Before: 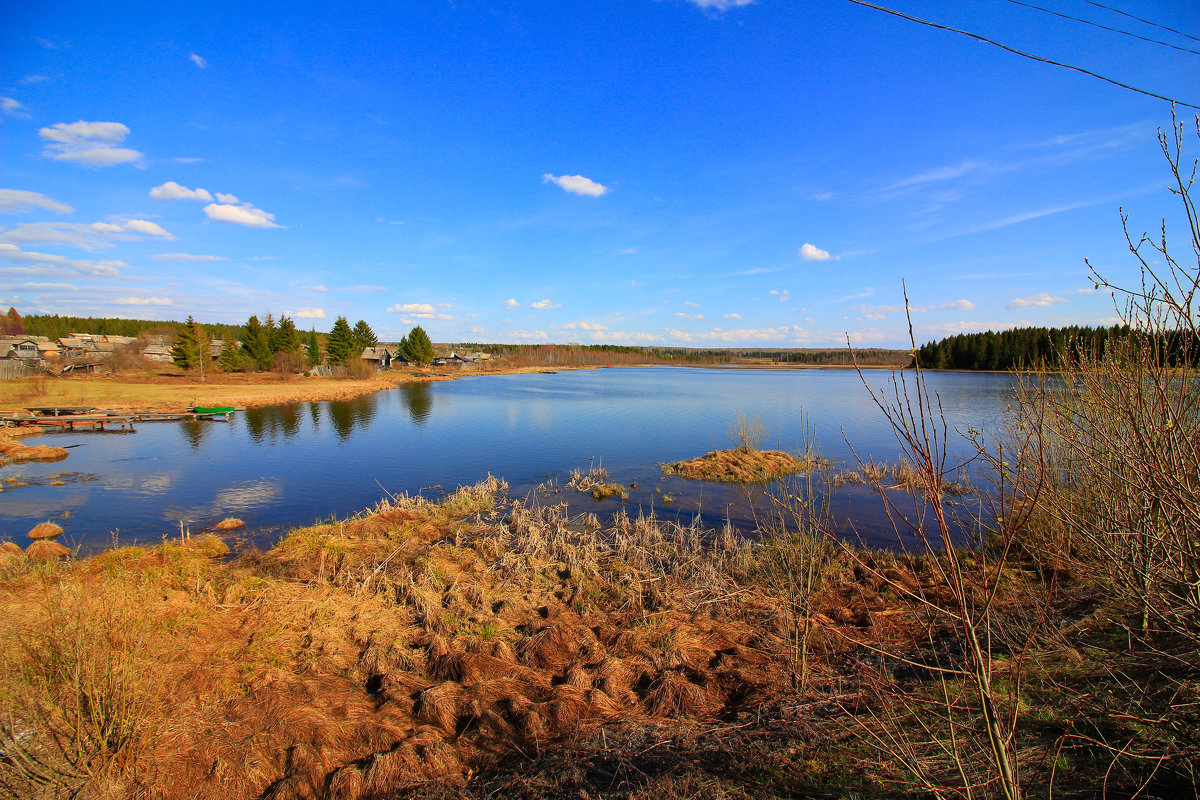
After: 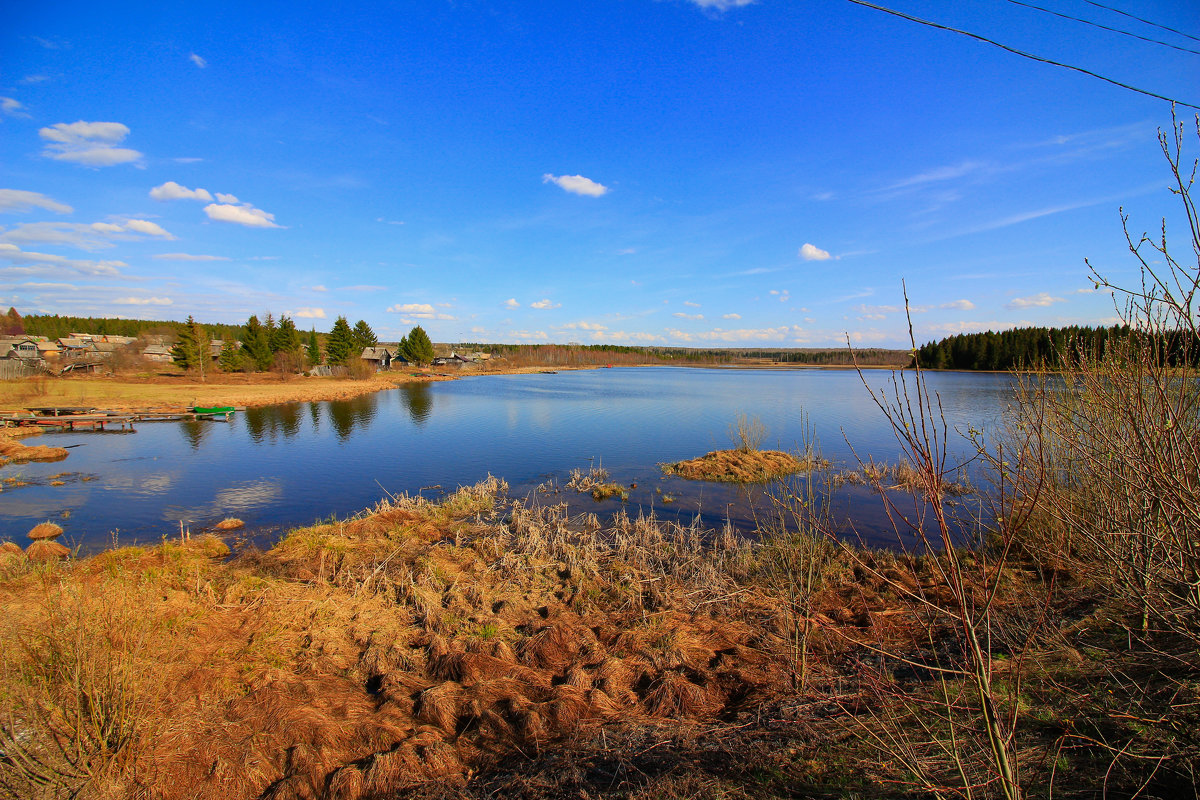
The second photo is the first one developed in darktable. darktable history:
exposure: exposure -0.116 EV, compensate highlight preservation false
